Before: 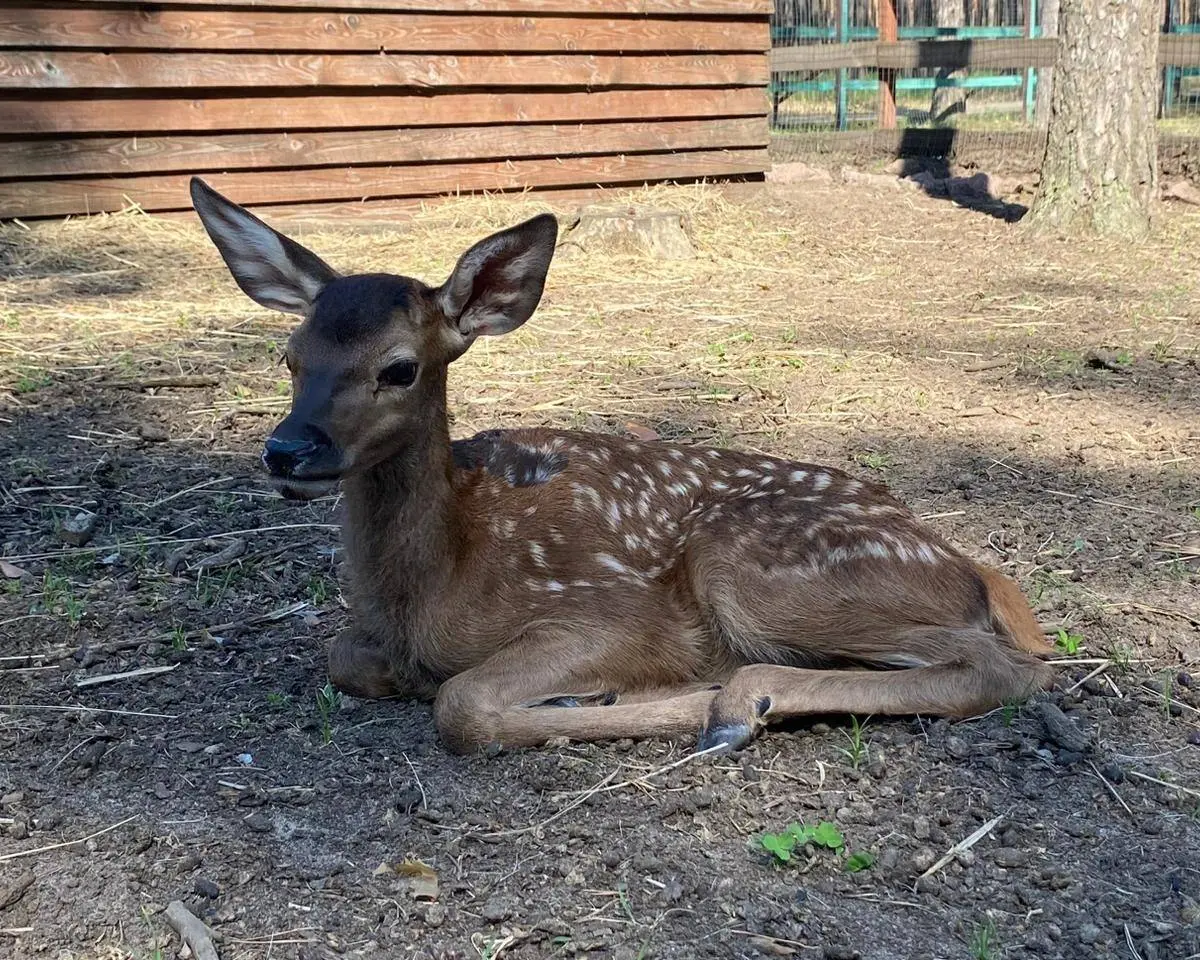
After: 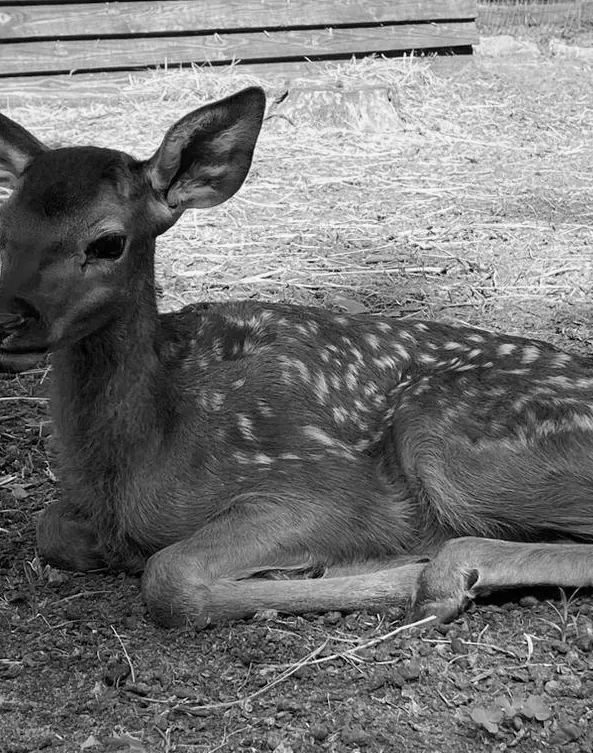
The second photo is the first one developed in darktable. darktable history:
monochrome: a 32, b 64, size 2.3
crop and rotate: angle 0.02°, left 24.353%, top 13.219%, right 26.156%, bottom 8.224%
color correction: highlights a* 4.02, highlights b* 4.98, shadows a* -7.55, shadows b* 4.98
